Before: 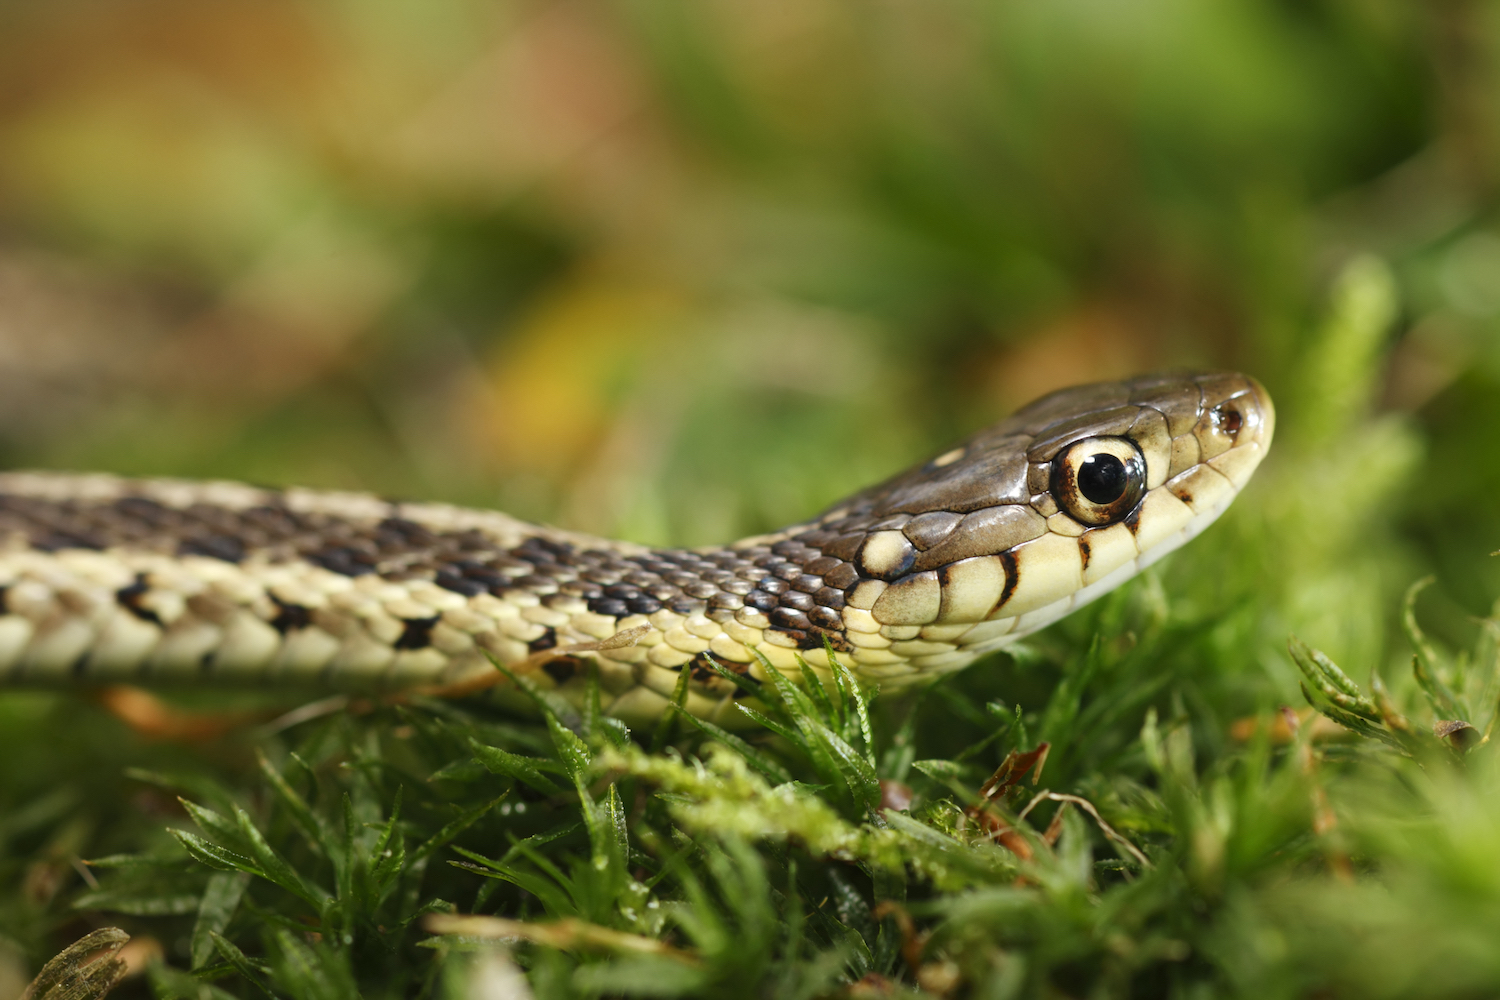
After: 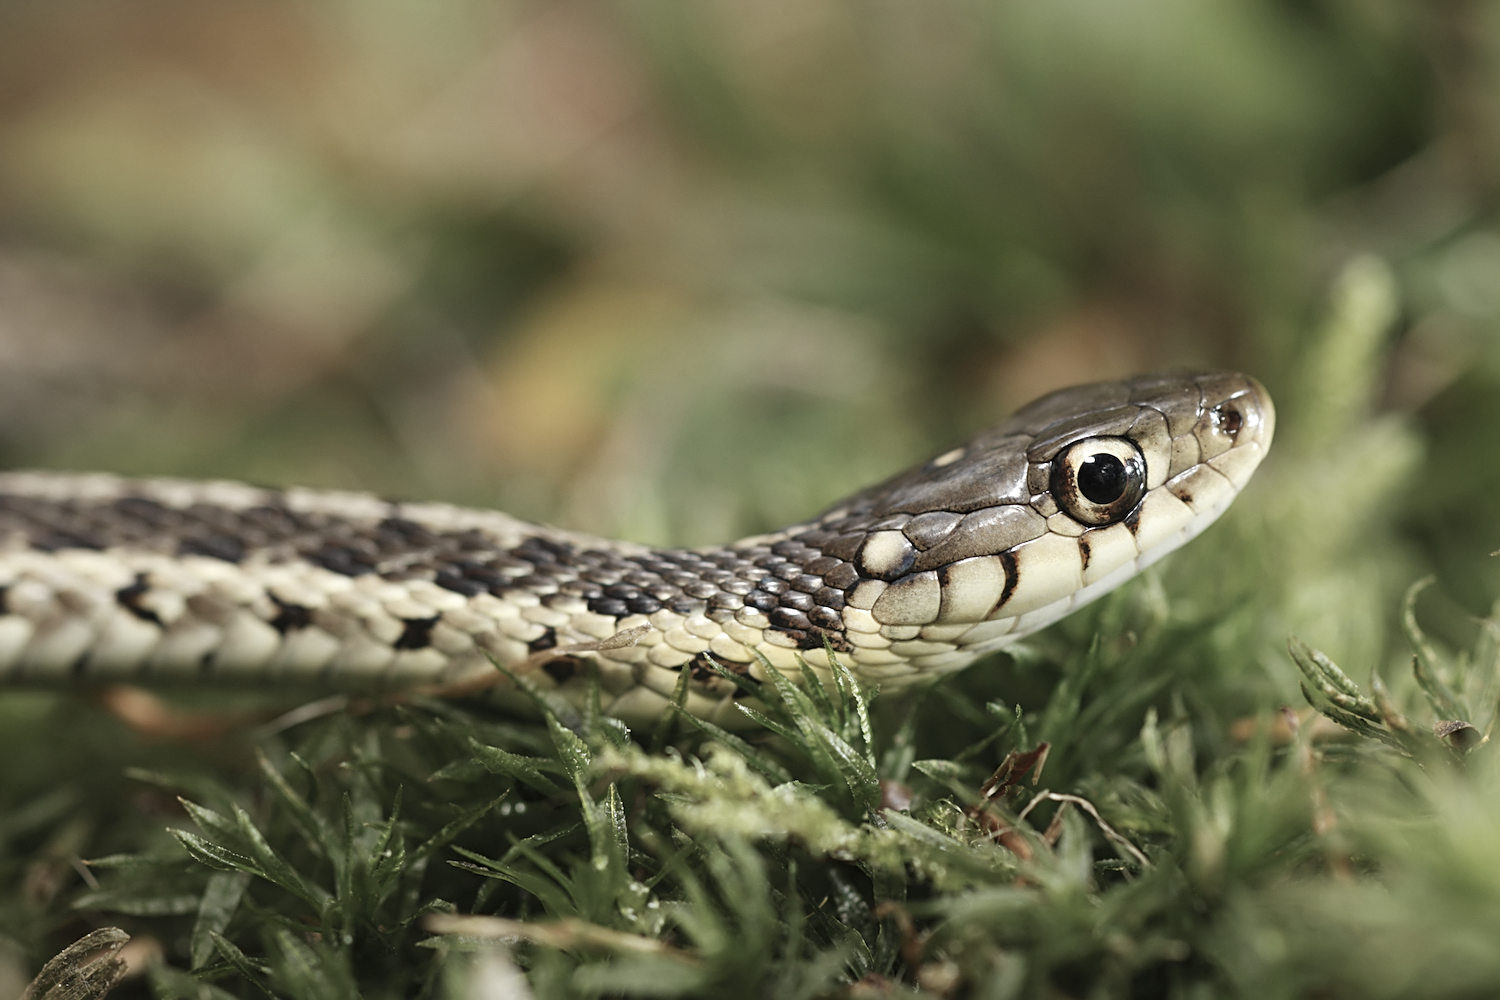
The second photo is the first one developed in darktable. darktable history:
color correction: highlights b* 0.023, saturation 0.514
sharpen: on, module defaults
